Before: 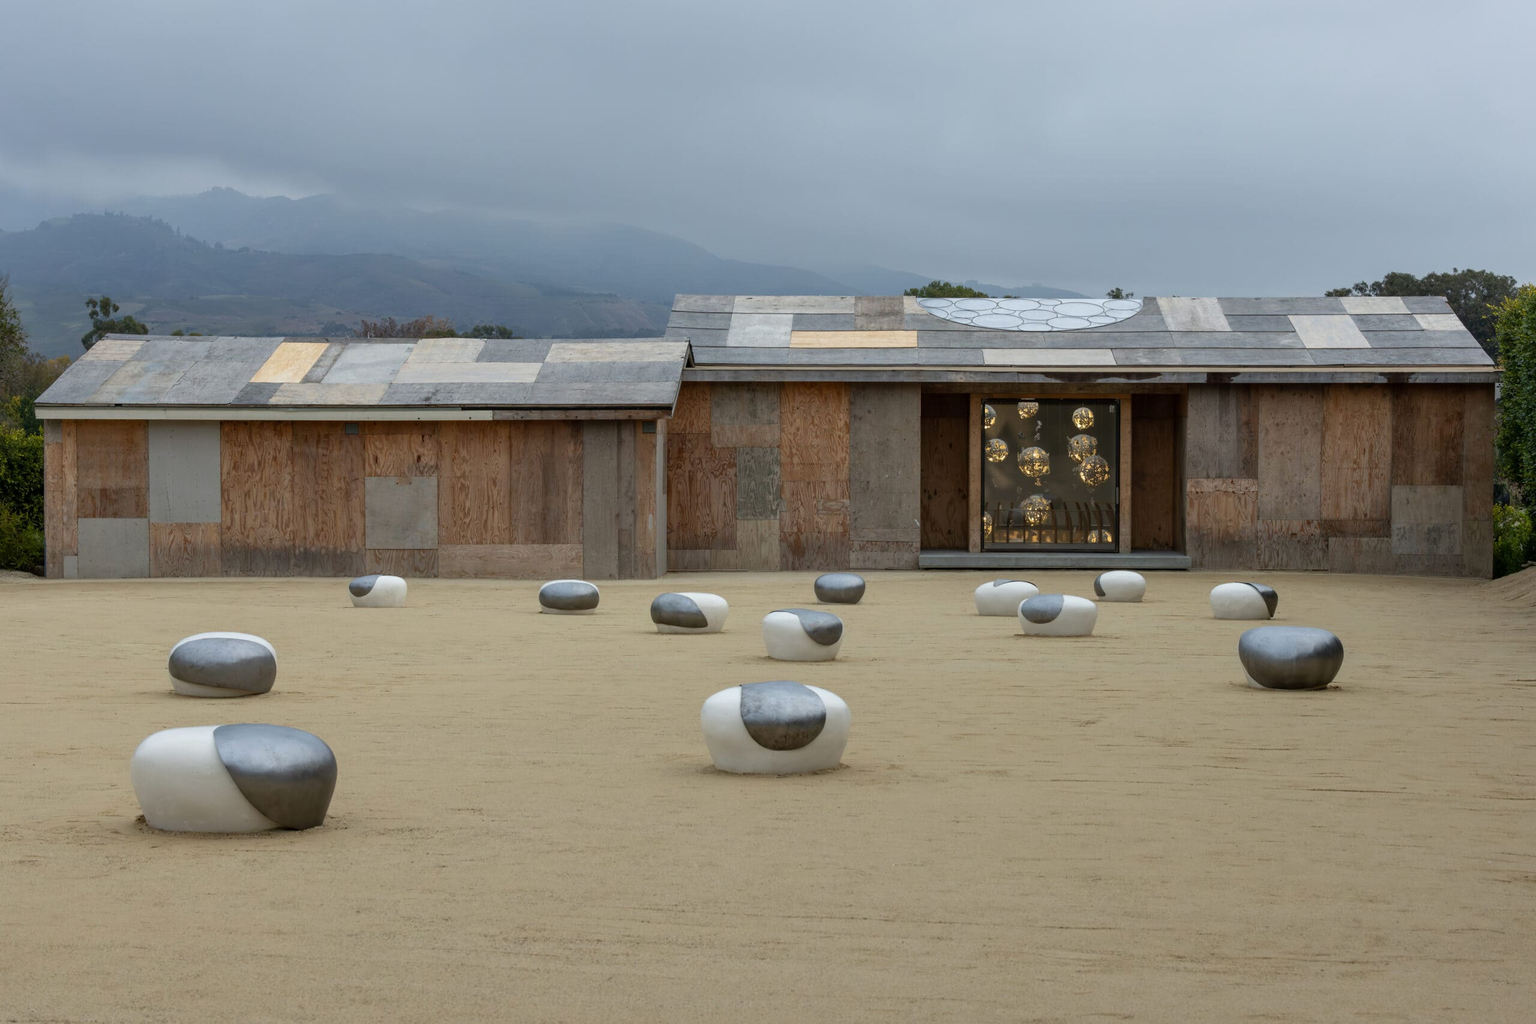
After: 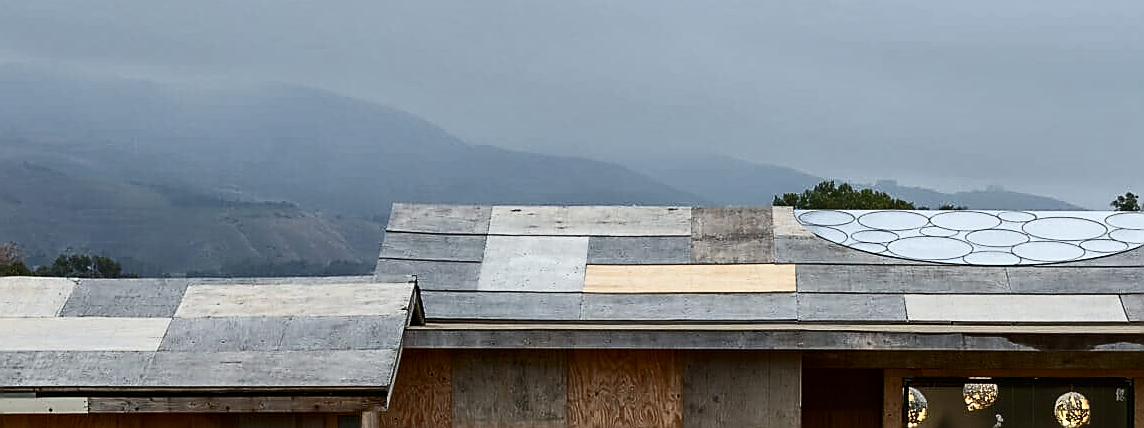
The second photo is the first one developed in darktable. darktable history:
contrast brightness saturation: contrast 0.28
shadows and highlights: soften with gaussian
sharpen: radius 1.4, amount 1.25, threshold 0.7
crop: left 28.64%, top 16.832%, right 26.637%, bottom 58.055%
